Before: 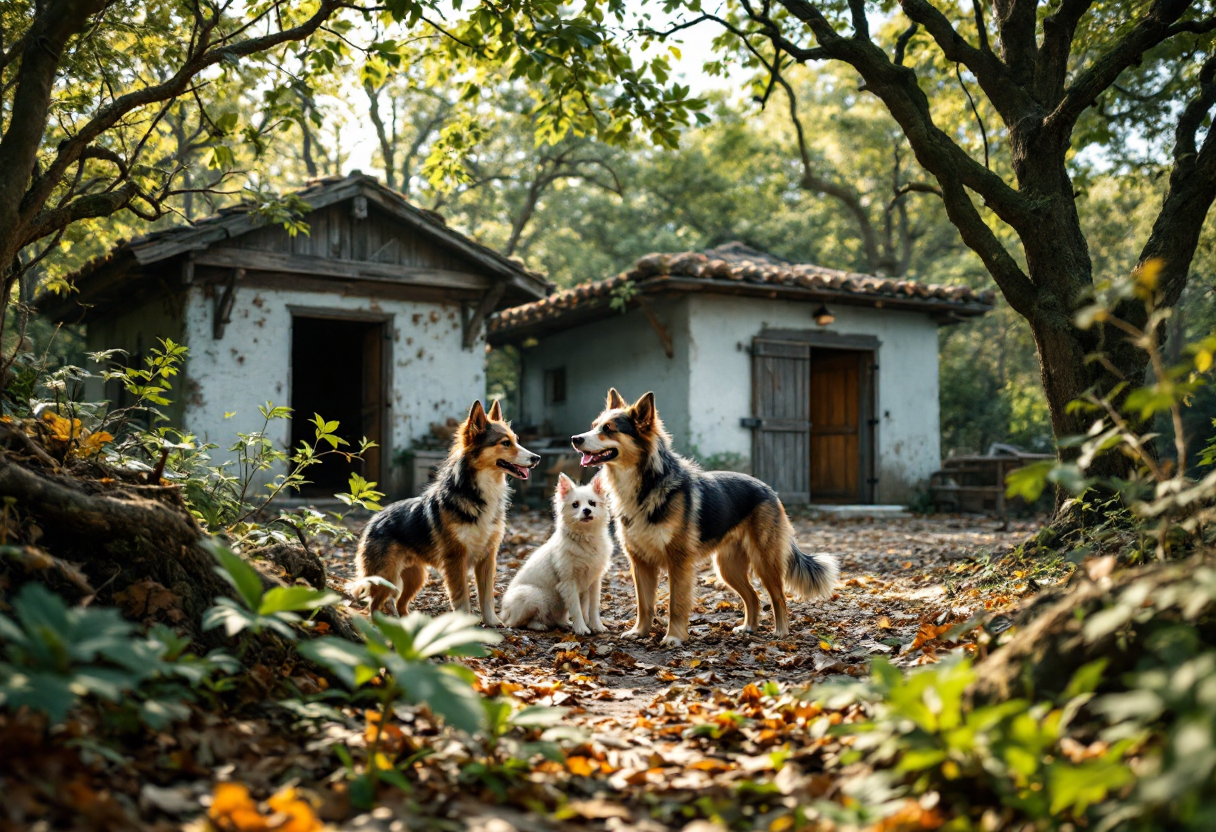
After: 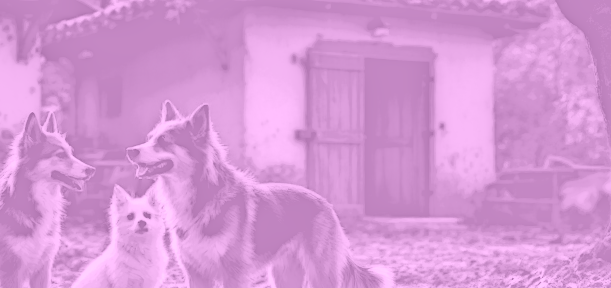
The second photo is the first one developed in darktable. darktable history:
contrast brightness saturation: contrast 0.15, brightness -0.01, saturation 0.1
colorize: hue 331.2°, saturation 69%, source mix 30.28%, lightness 69.02%, version 1
local contrast: highlights 0%, shadows 198%, detail 164%, midtone range 0.001
crop: left 36.607%, top 34.735%, right 13.146%, bottom 30.611%
